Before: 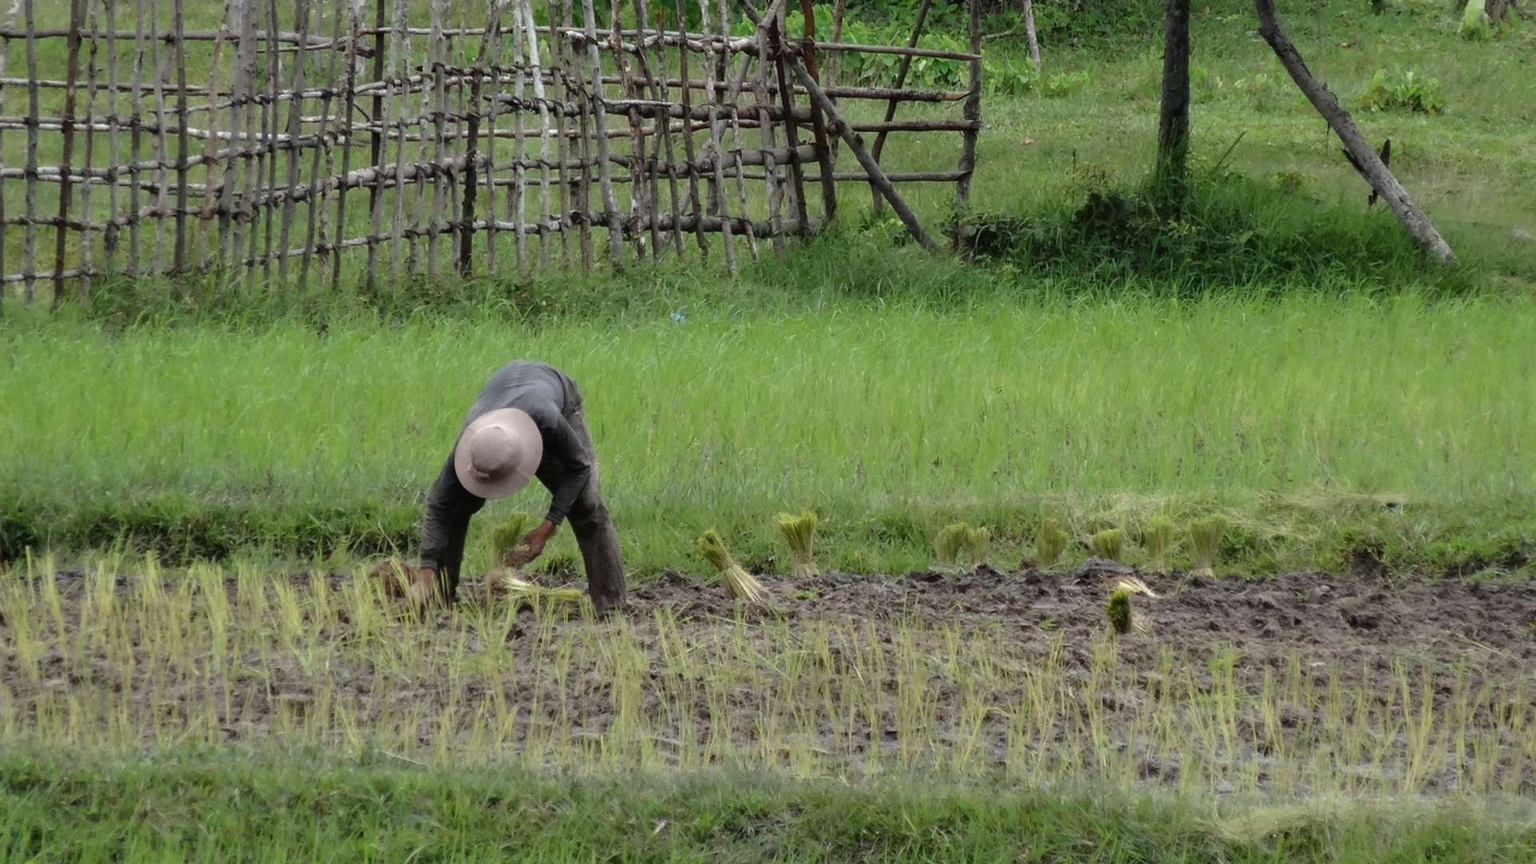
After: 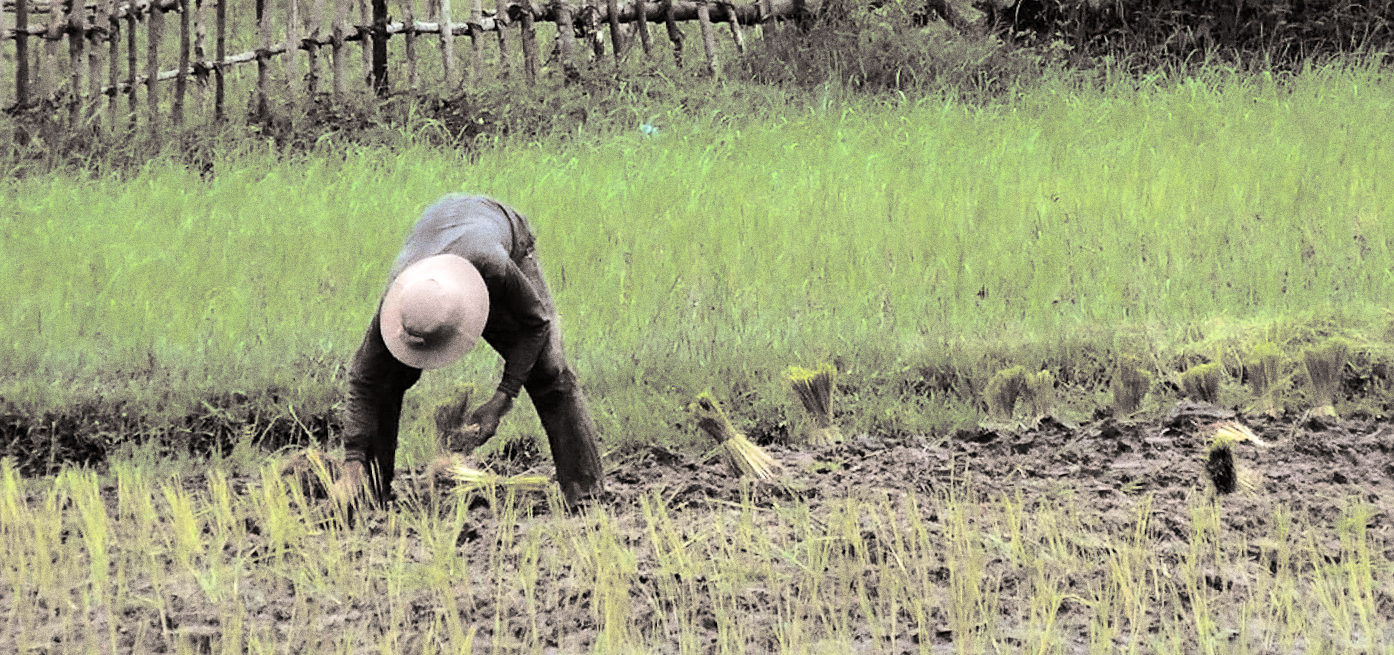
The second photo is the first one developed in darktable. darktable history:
sharpen: radius 1.864, amount 0.398, threshold 1.271
grain: coarseness 0.09 ISO, strength 40%
rotate and perspective: rotation -3.18°, automatic cropping off
crop: left 11.123%, top 27.61%, right 18.3%, bottom 17.034%
contrast brightness saturation: contrast 0.28
split-toning: shadows › hue 26°, shadows › saturation 0.09, highlights › hue 40°, highlights › saturation 0.18, balance -63, compress 0%
color balance rgb: perceptual saturation grading › global saturation 25%, perceptual brilliance grading › mid-tones 10%, perceptual brilliance grading › shadows 15%, global vibrance 20%
exposure: exposure 0.496 EV, compensate highlight preservation false
